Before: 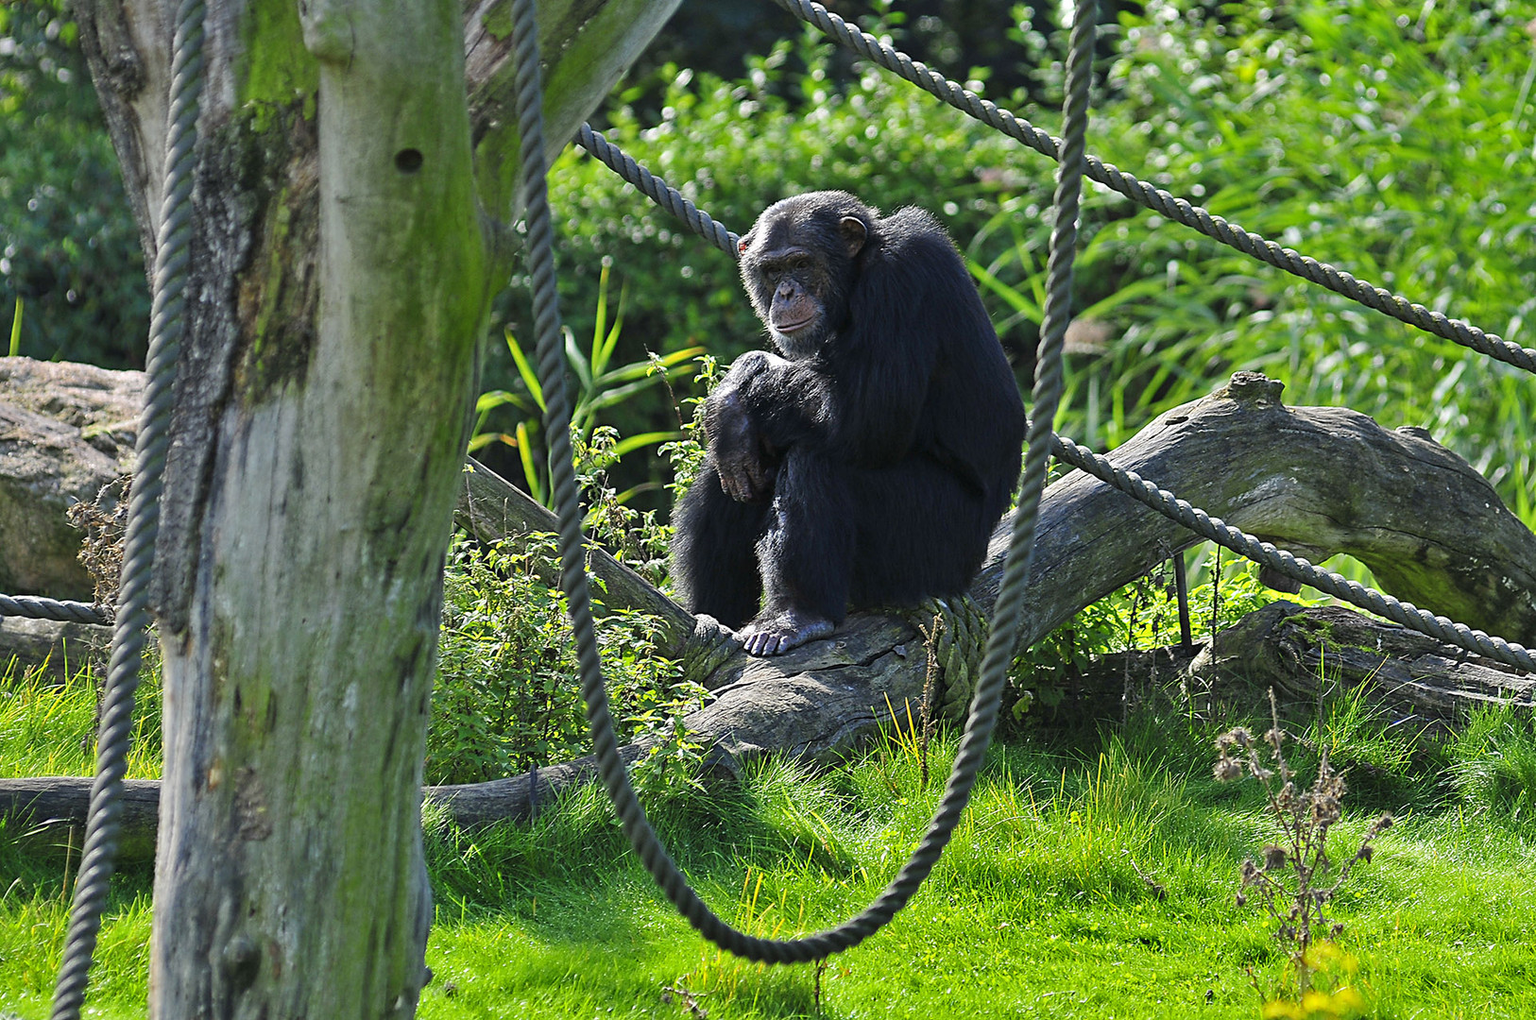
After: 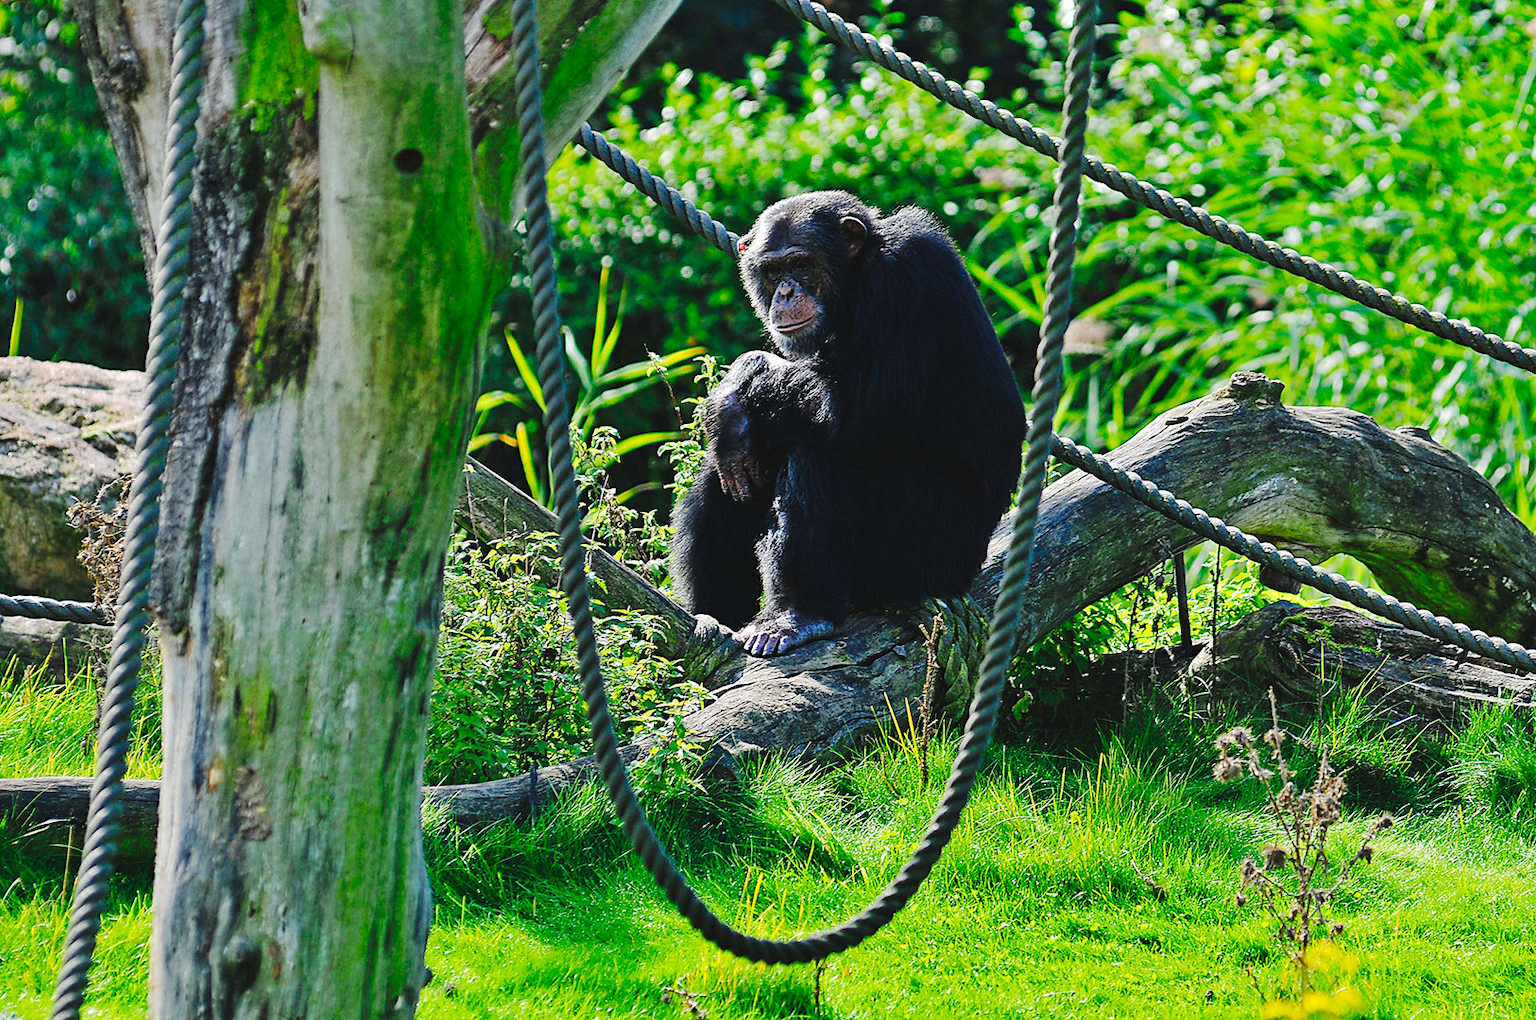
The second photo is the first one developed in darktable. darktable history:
tone curve: curves: ch0 [(0, 0) (0.003, 0.054) (0.011, 0.057) (0.025, 0.056) (0.044, 0.062) (0.069, 0.071) (0.1, 0.088) (0.136, 0.111) (0.177, 0.146) (0.224, 0.19) (0.277, 0.261) (0.335, 0.363) (0.399, 0.458) (0.468, 0.562) (0.543, 0.653) (0.623, 0.725) (0.709, 0.801) (0.801, 0.853) (0.898, 0.915) (1, 1)], preserve colors none
